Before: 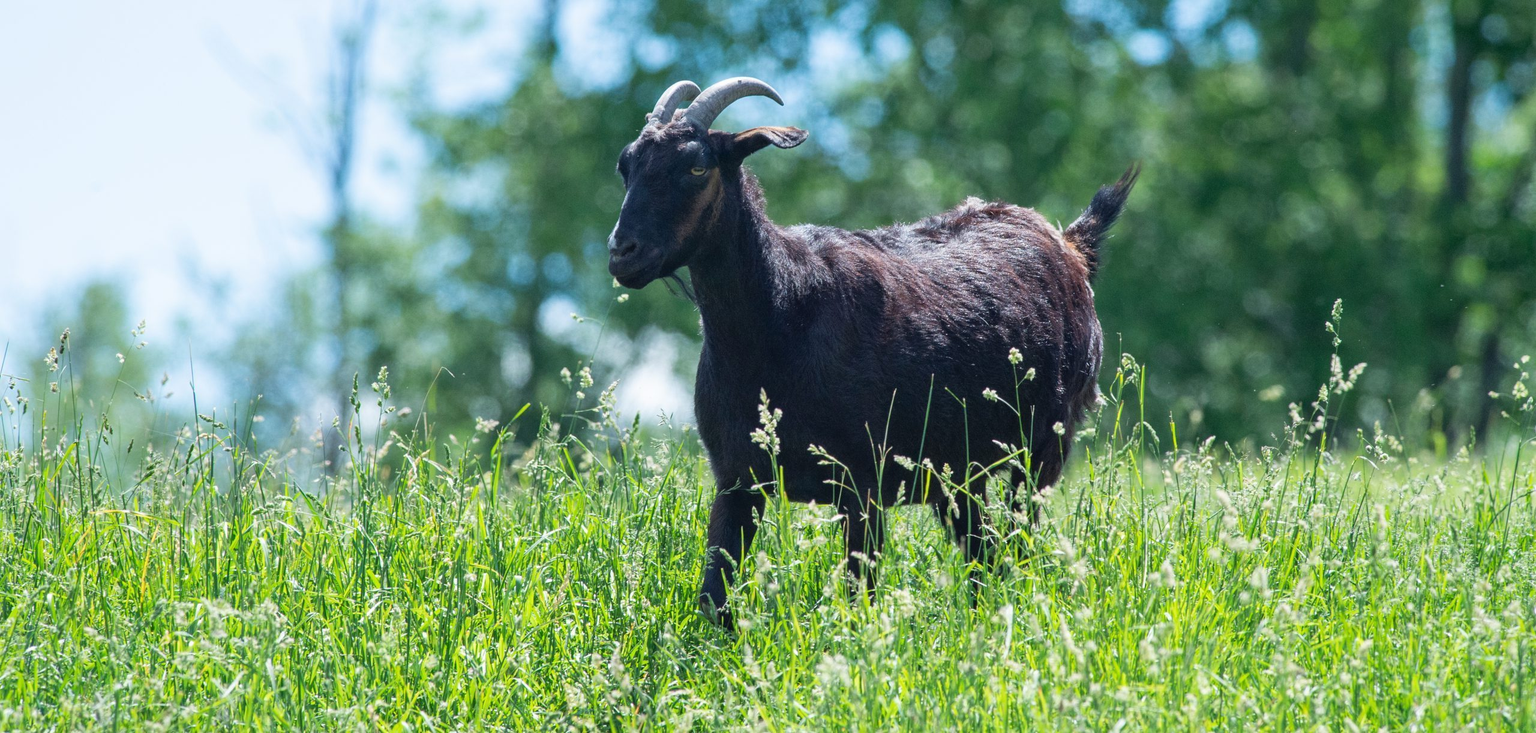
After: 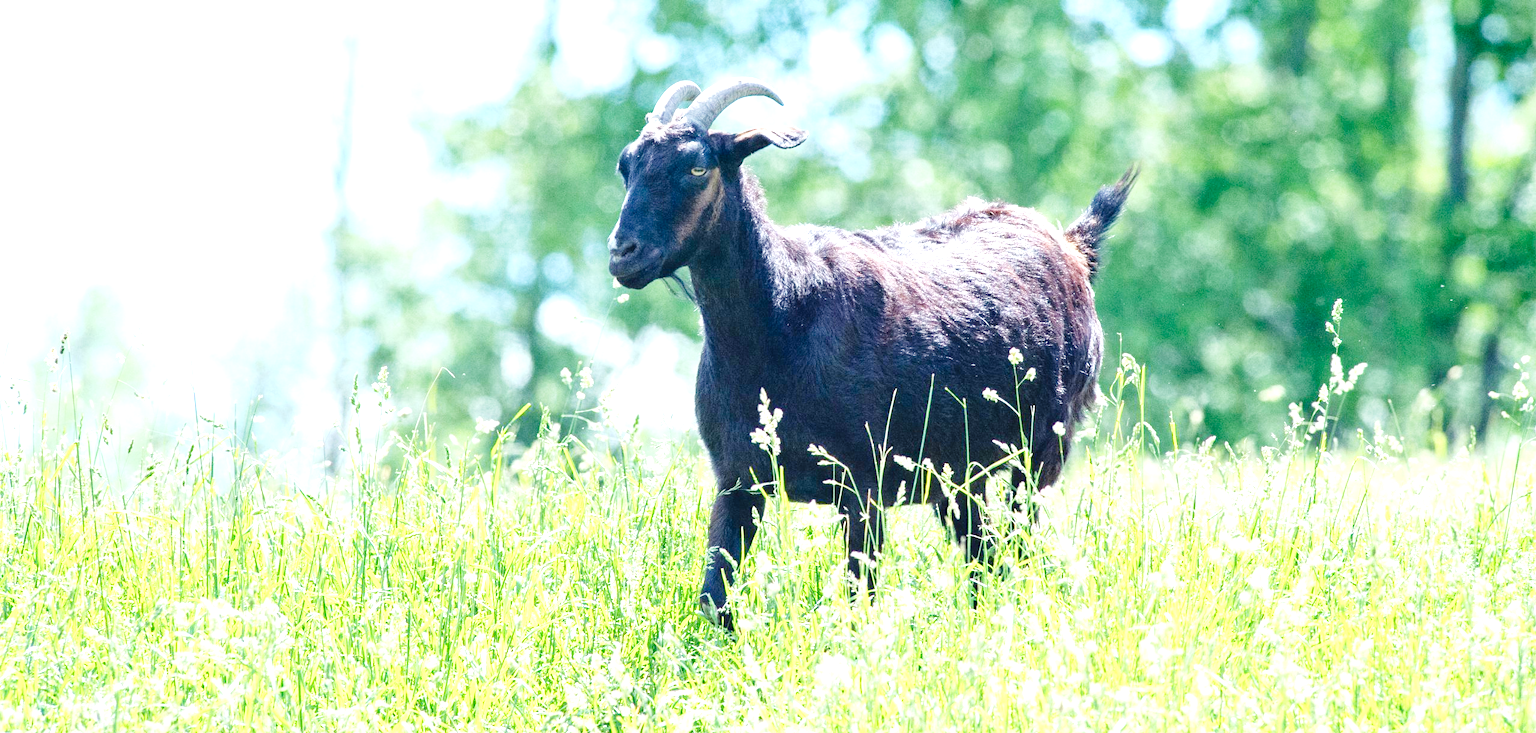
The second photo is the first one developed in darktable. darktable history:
exposure: black level correction 0.001, exposure 1.824 EV, compensate exposure bias true, compensate highlight preservation false
tone curve: curves: ch0 [(0, 0) (0.042, 0.023) (0.157, 0.114) (0.302, 0.308) (0.44, 0.507) (0.607, 0.705) (0.824, 0.882) (1, 0.965)]; ch1 [(0, 0) (0.339, 0.334) (0.445, 0.419) (0.476, 0.454) (0.503, 0.501) (0.517, 0.513) (0.551, 0.567) (0.622, 0.662) (0.706, 0.741) (1, 1)]; ch2 [(0, 0) (0.327, 0.318) (0.417, 0.426) (0.46, 0.453) (0.502, 0.5) (0.514, 0.524) (0.547, 0.572) (0.615, 0.656) (0.717, 0.778) (1, 1)], preserve colors none
